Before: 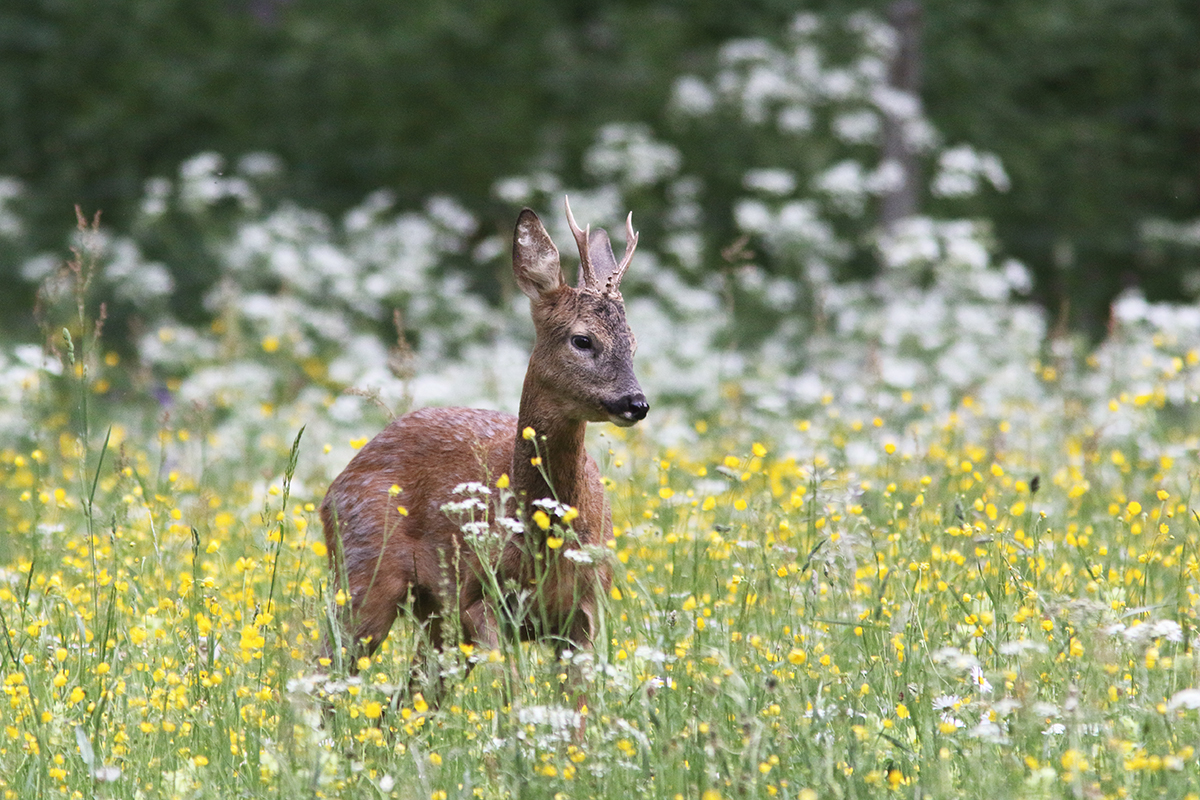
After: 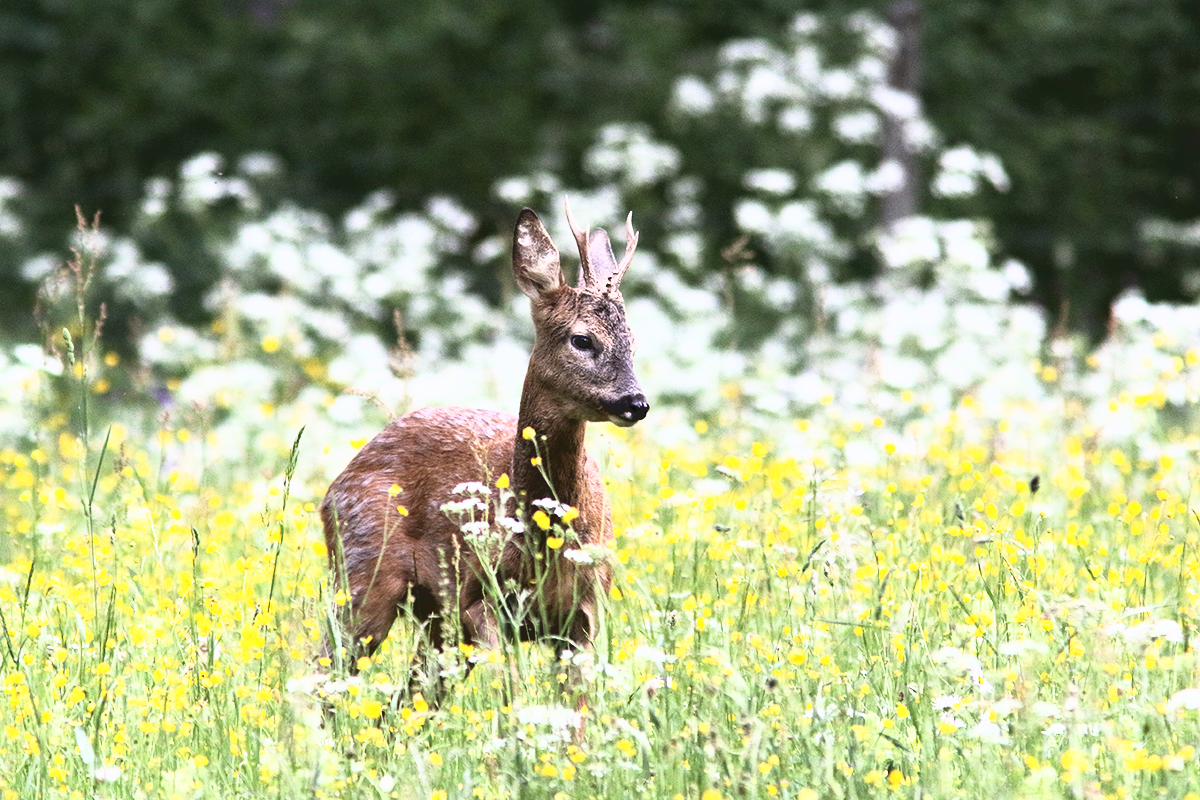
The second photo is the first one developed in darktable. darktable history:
filmic rgb: middle gray luminance 12.98%, black relative exposure -10.18 EV, white relative exposure 3.46 EV, threshold 5.98 EV, target black luminance 0%, hardness 5.78, latitude 45.17%, contrast 1.225, highlights saturation mix 4.63%, shadows ↔ highlights balance 26.41%, enable highlight reconstruction true
tone curve: curves: ch0 [(0, 0) (0.003, 0.116) (0.011, 0.116) (0.025, 0.113) (0.044, 0.114) (0.069, 0.118) (0.1, 0.137) (0.136, 0.171) (0.177, 0.213) (0.224, 0.259) (0.277, 0.316) (0.335, 0.381) (0.399, 0.458) (0.468, 0.548) (0.543, 0.654) (0.623, 0.775) (0.709, 0.895) (0.801, 0.972) (0.898, 0.991) (1, 1)], color space Lab, linked channels, preserve colors none
